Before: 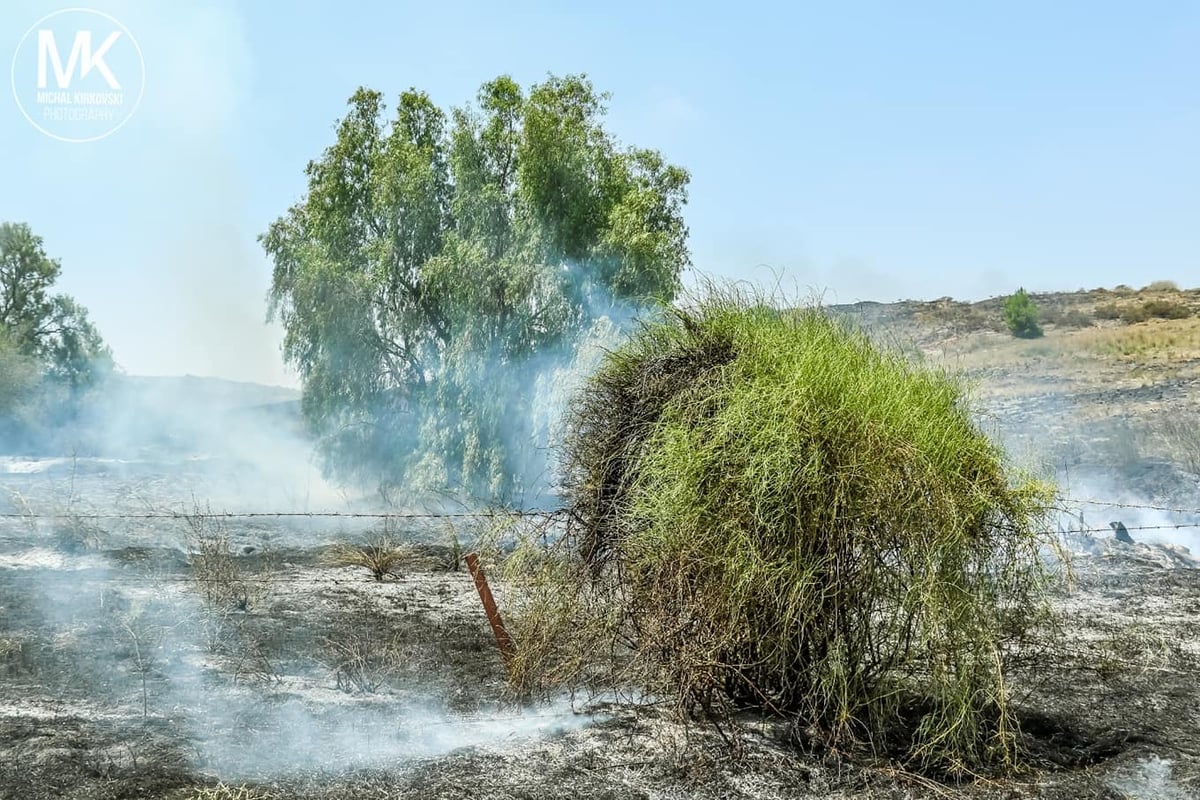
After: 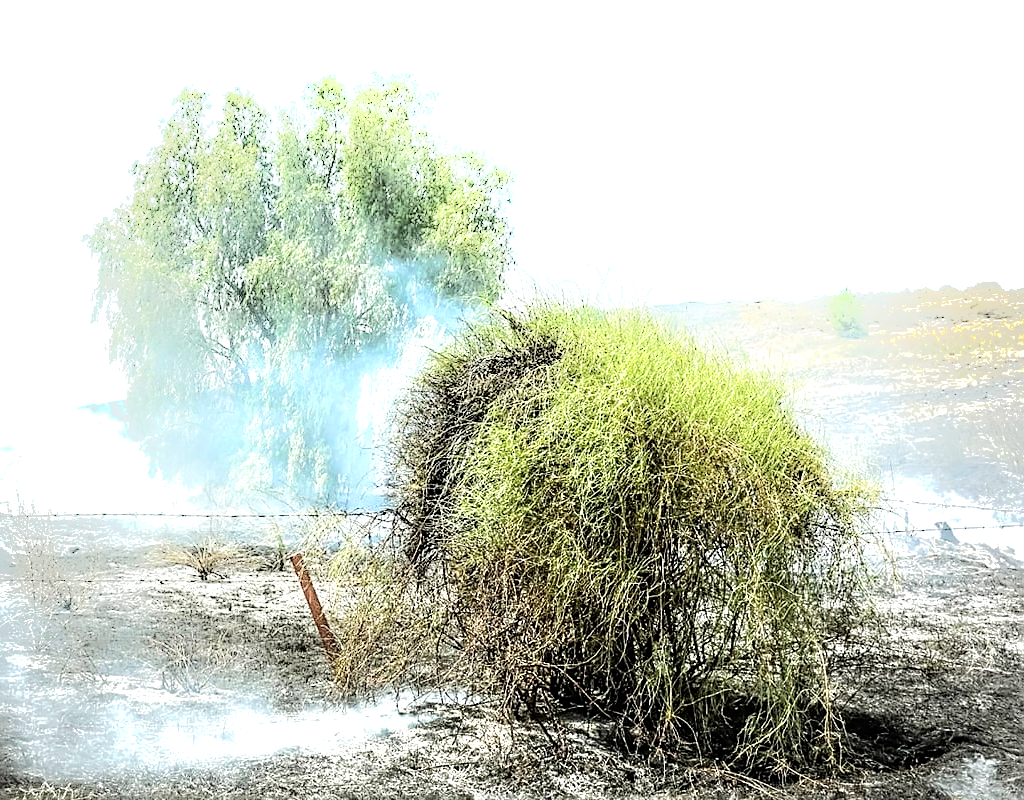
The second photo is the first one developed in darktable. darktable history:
vignetting: fall-off start 72.45%, fall-off radius 107.99%, width/height ratio 0.73
tone equalizer: -8 EV -1.07 EV, -7 EV -1.04 EV, -6 EV -0.883 EV, -5 EV -0.551 EV, -3 EV 0.608 EV, -2 EV 0.837 EV, -1 EV 1.01 EV, +0 EV 1.06 EV
sharpen: on, module defaults
shadows and highlights: shadows -41.85, highlights 63.85, soften with gaussian
crop and rotate: left 14.655%
